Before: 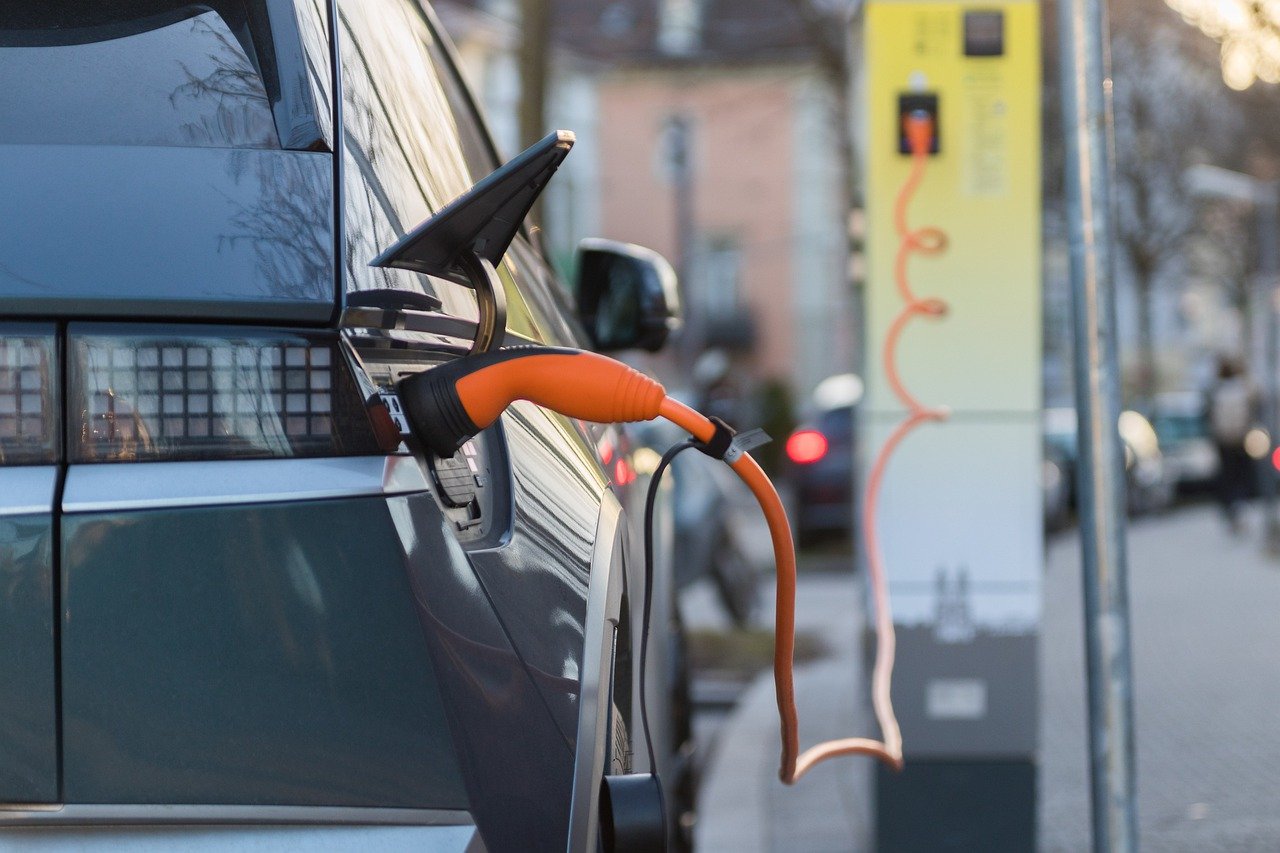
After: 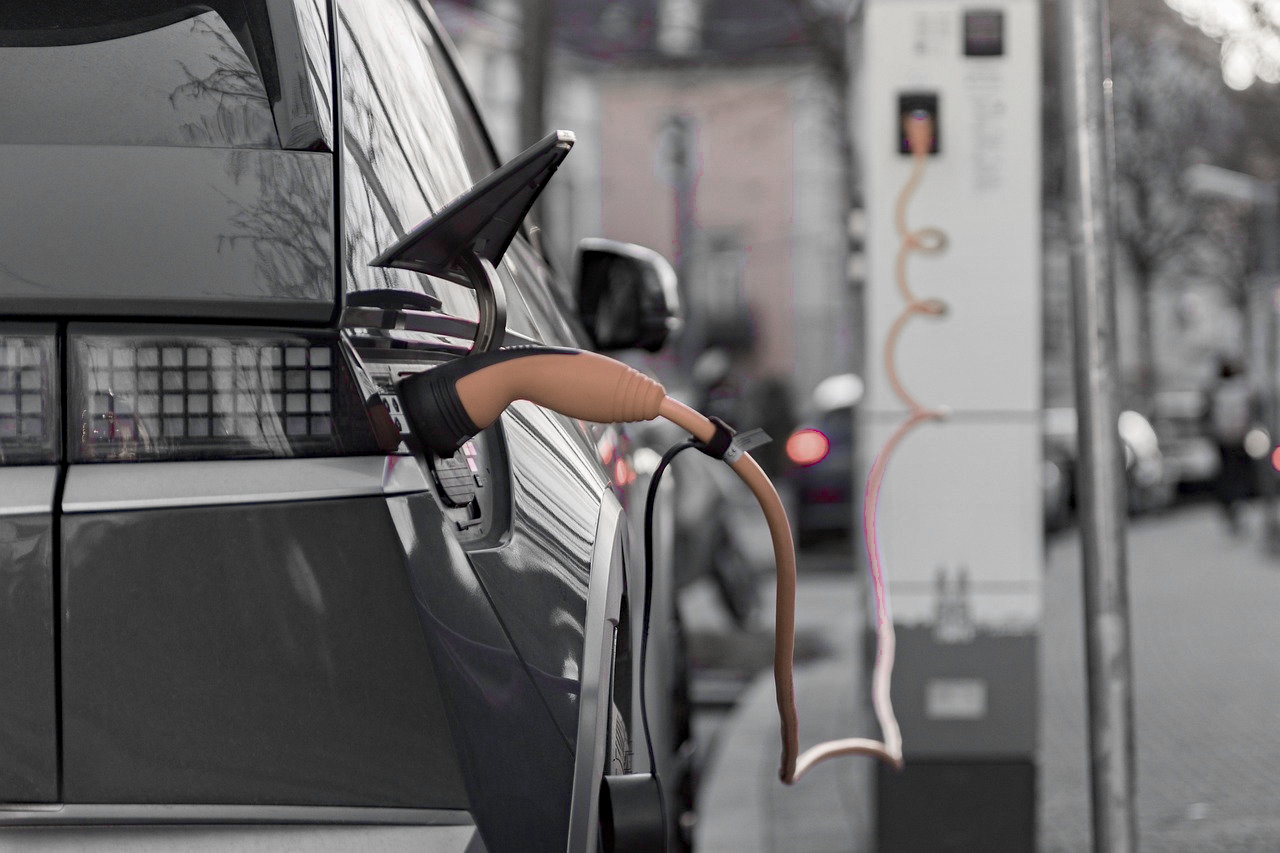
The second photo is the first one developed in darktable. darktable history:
haze removal: strength 0.292, distance 0.257, adaptive false
color zones: curves: ch0 [(0, 0.278) (0.143, 0.5) (0.286, 0.5) (0.429, 0.5) (0.571, 0.5) (0.714, 0.5) (0.857, 0.5) (1, 0.5)]; ch1 [(0, 1) (0.143, 0.165) (0.286, 0) (0.429, 0) (0.571, 0) (0.714, 0) (0.857, 0.5) (1, 0.5)]; ch2 [(0, 0.508) (0.143, 0.5) (0.286, 0.5) (0.429, 0.5) (0.571, 0.5) (0.714, 0.5) (0.857, 0.5) (1, 0.5)]
